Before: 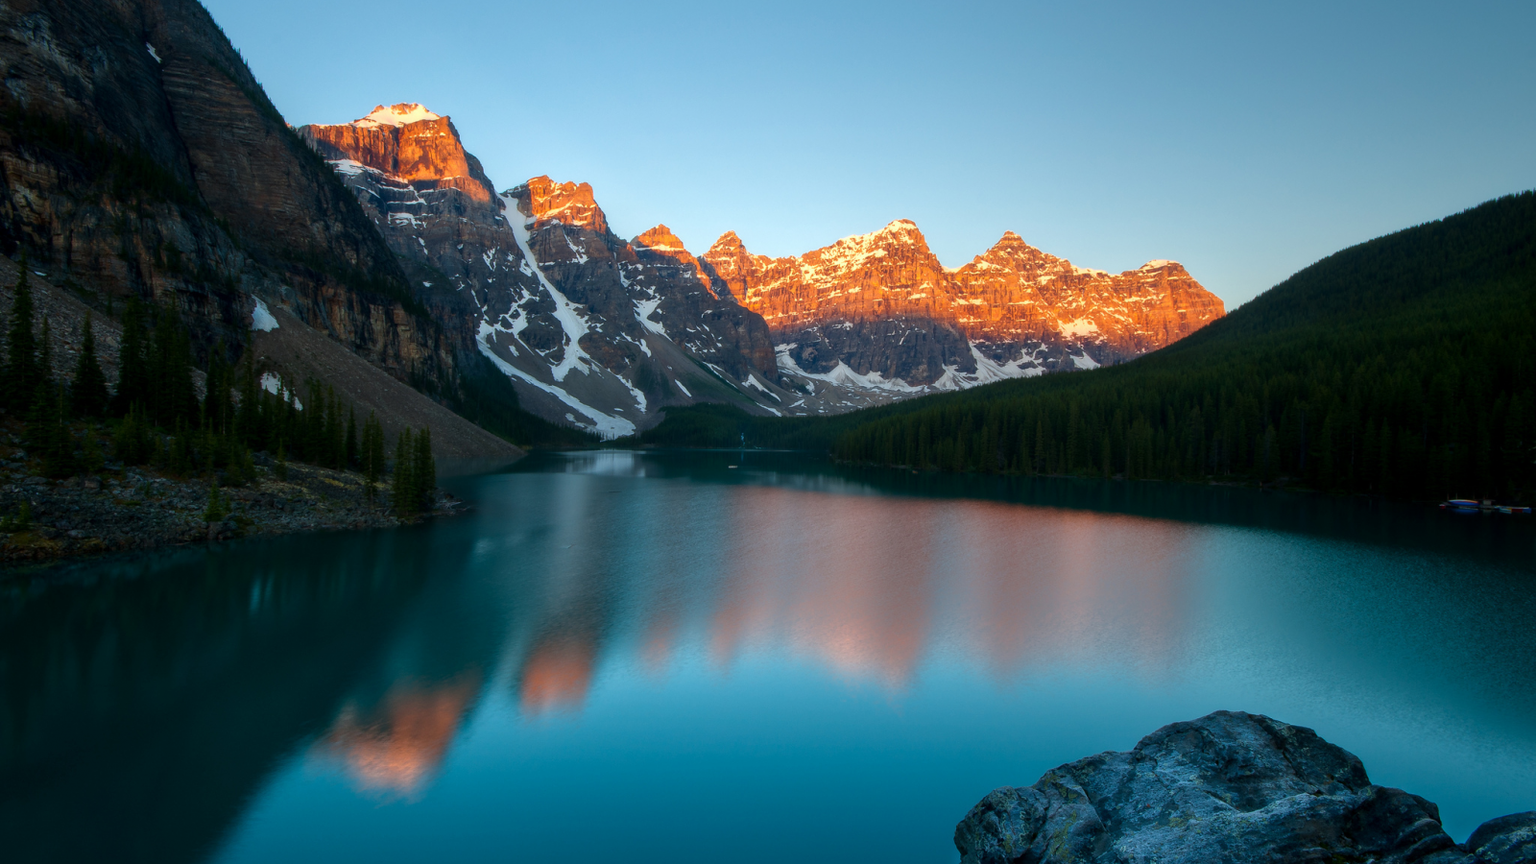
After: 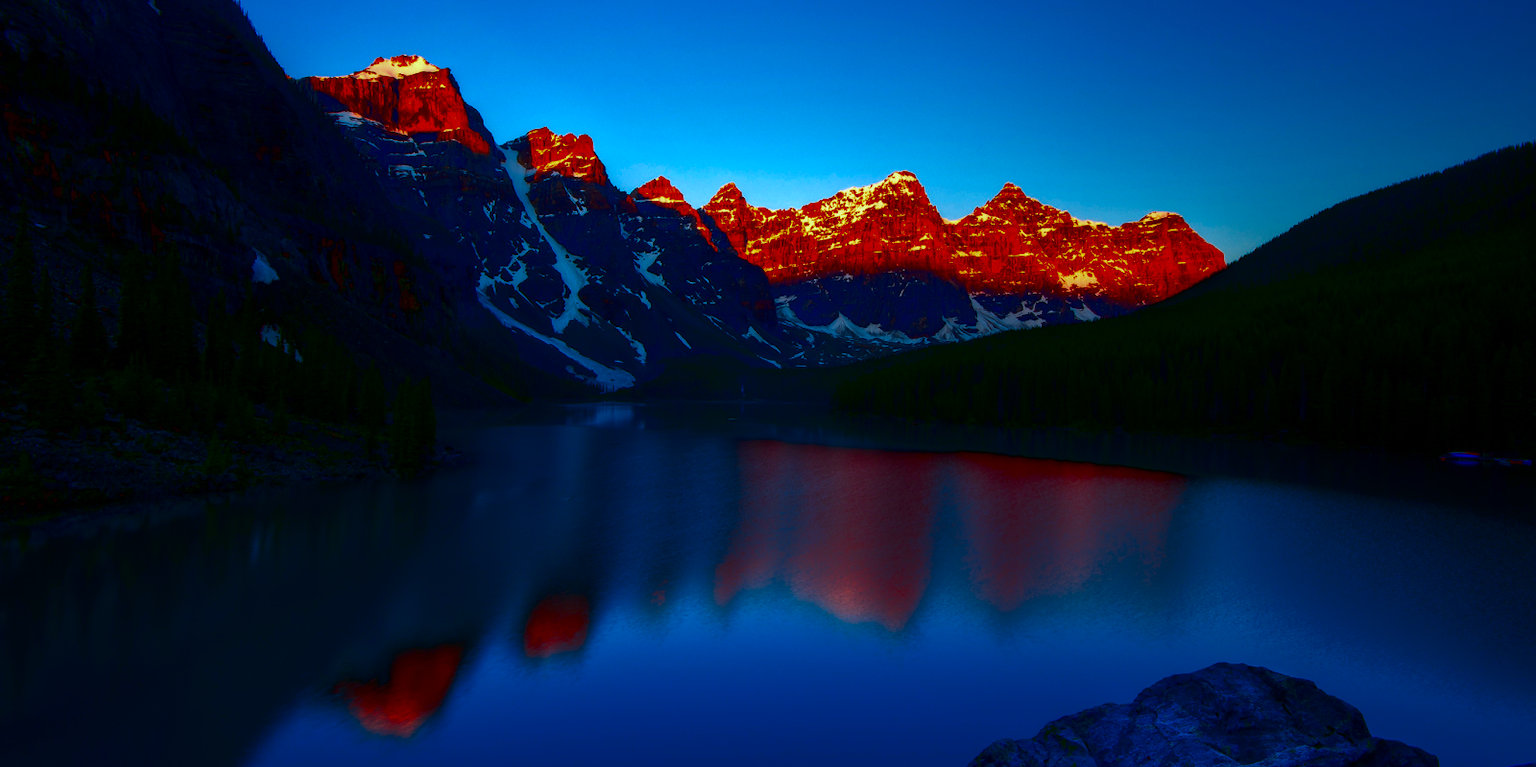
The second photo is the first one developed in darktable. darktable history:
color balance: output saturation 110%
crop and rotate: top 5.609%, bottom 5.609%
color calibration: illuminant as shot in camera, x 0.358, y 0.373, temperature 4628.91 K
contrast brightness saturation: brightness -1, saturation 1
